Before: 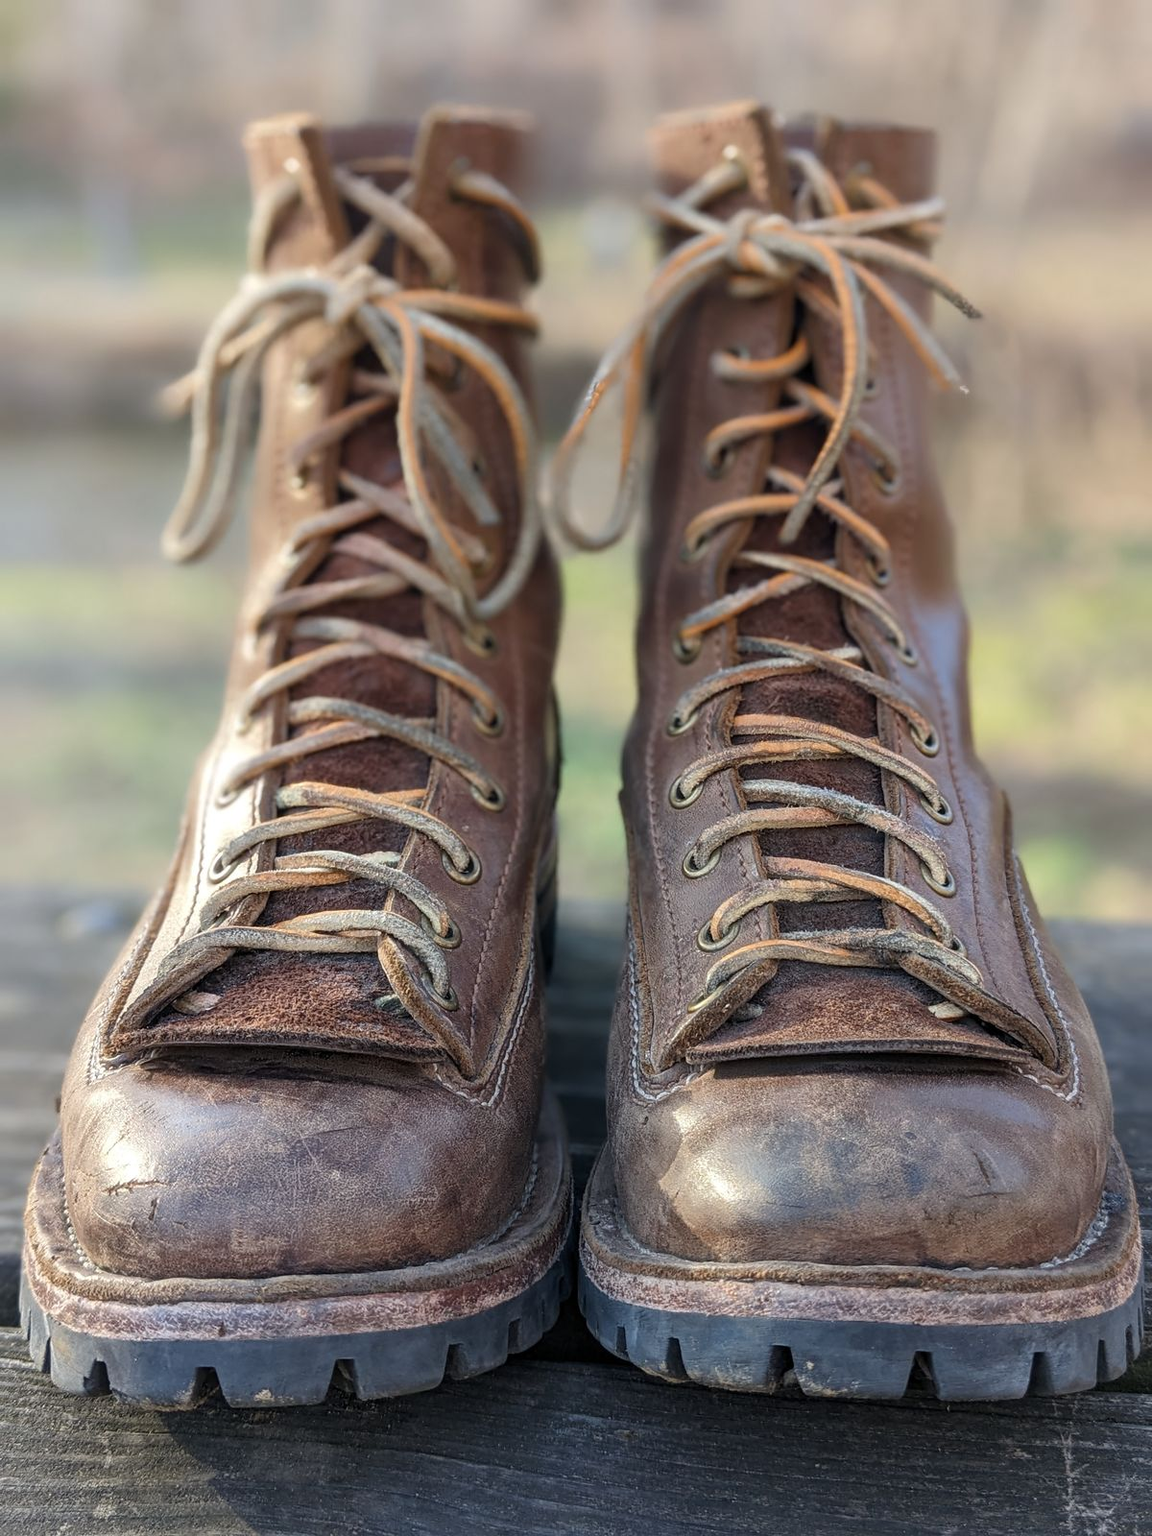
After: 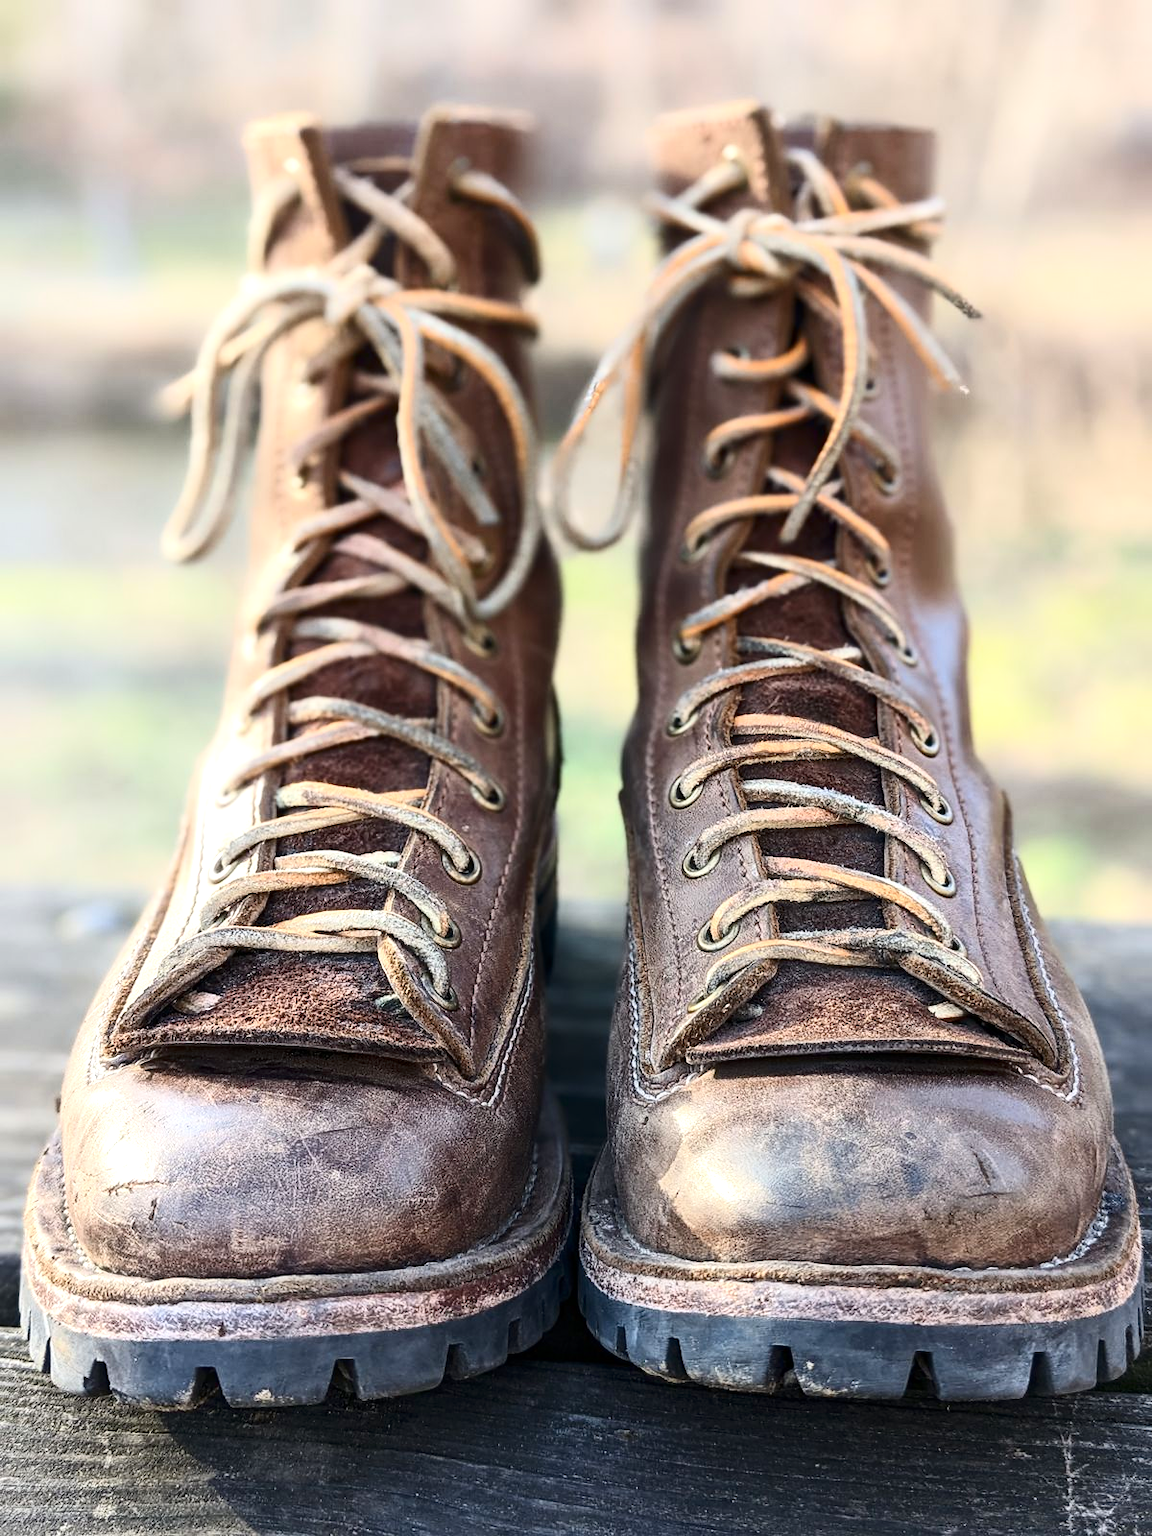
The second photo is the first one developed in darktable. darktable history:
exposure: exposure 0.568 EV, compensate exposure bias true, compensate highlight preservation false
contrast brightness saturation: contrast 0.286
